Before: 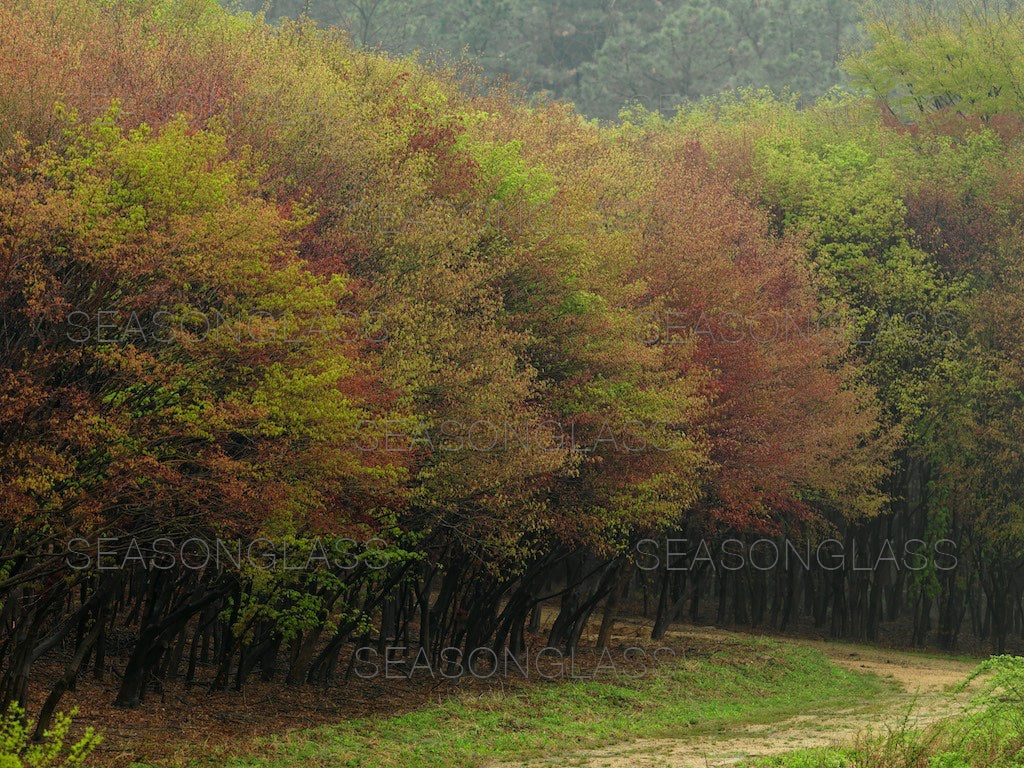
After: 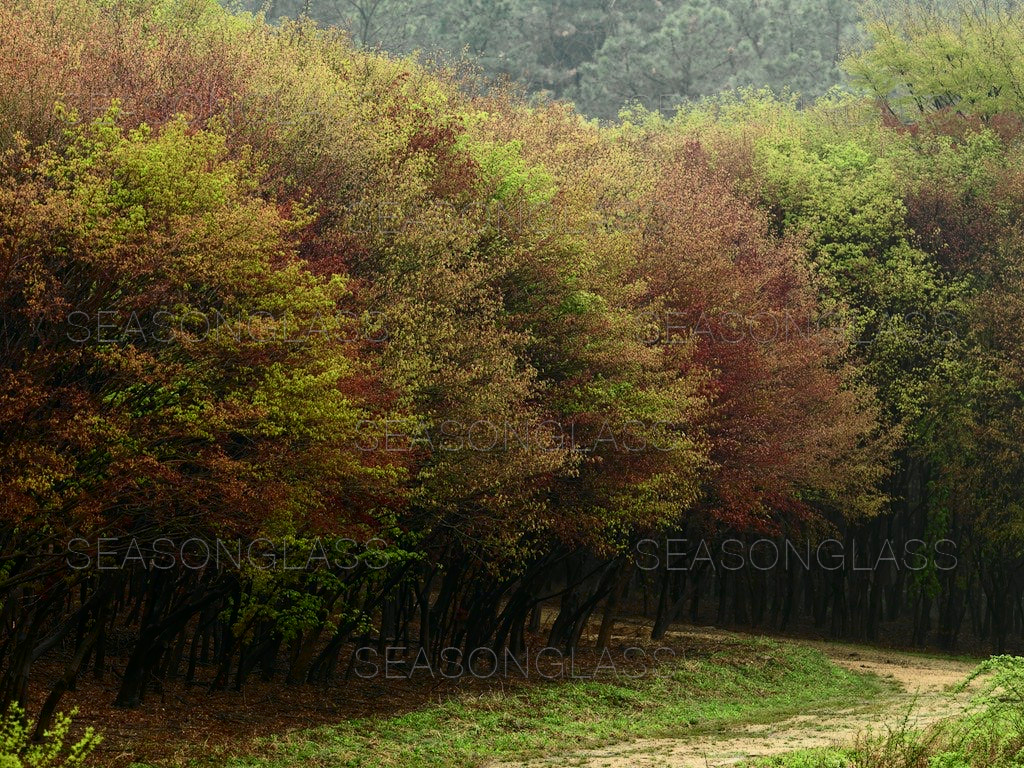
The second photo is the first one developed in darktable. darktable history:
contrast brightness saturation: contrast 0.293
